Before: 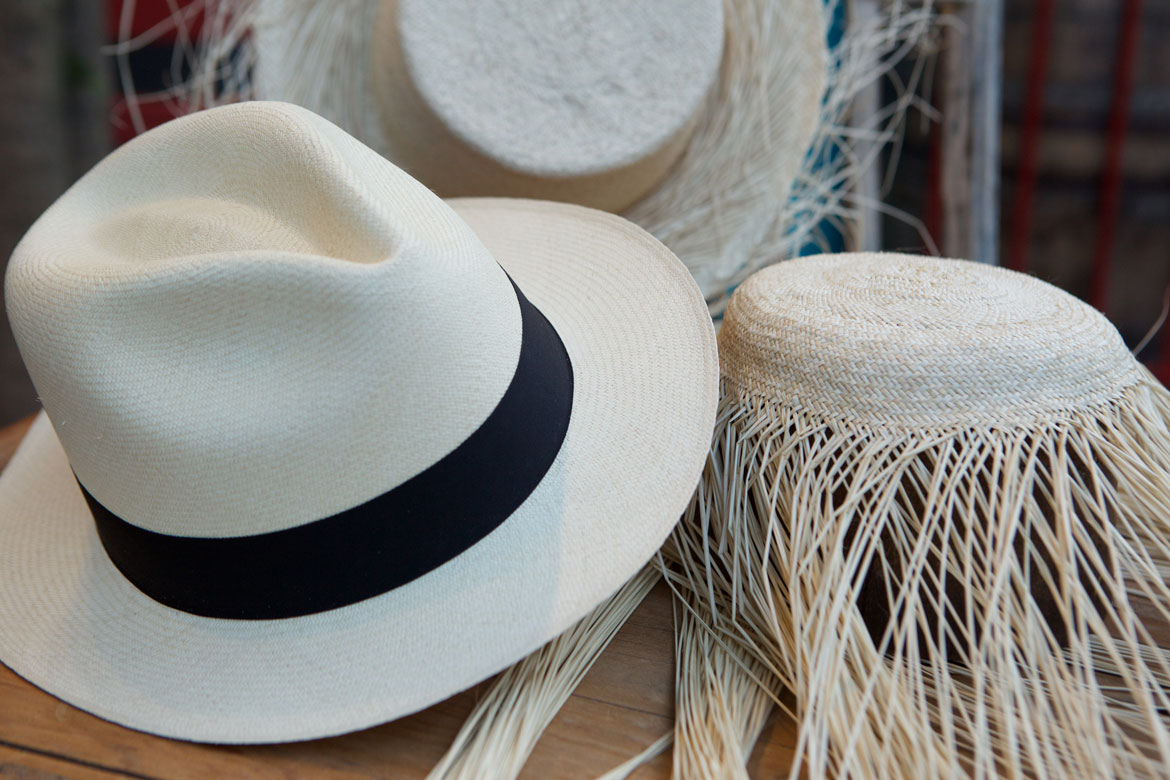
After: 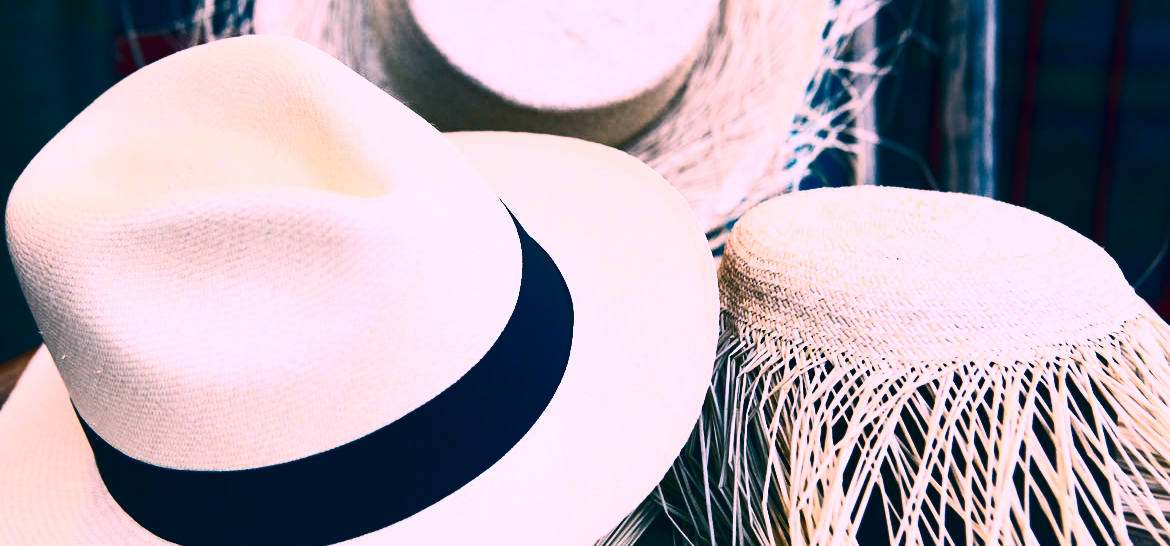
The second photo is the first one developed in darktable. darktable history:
crop and rotate: top 8.564%, bottom 21.432%
color correction: highlights a* 17.18, highlights b* 0.211, shadows a* -15.11, shadows b* -14.56, saturation 1.47
contrast brightness saturation: contrast 0.938, brightness 0.204
